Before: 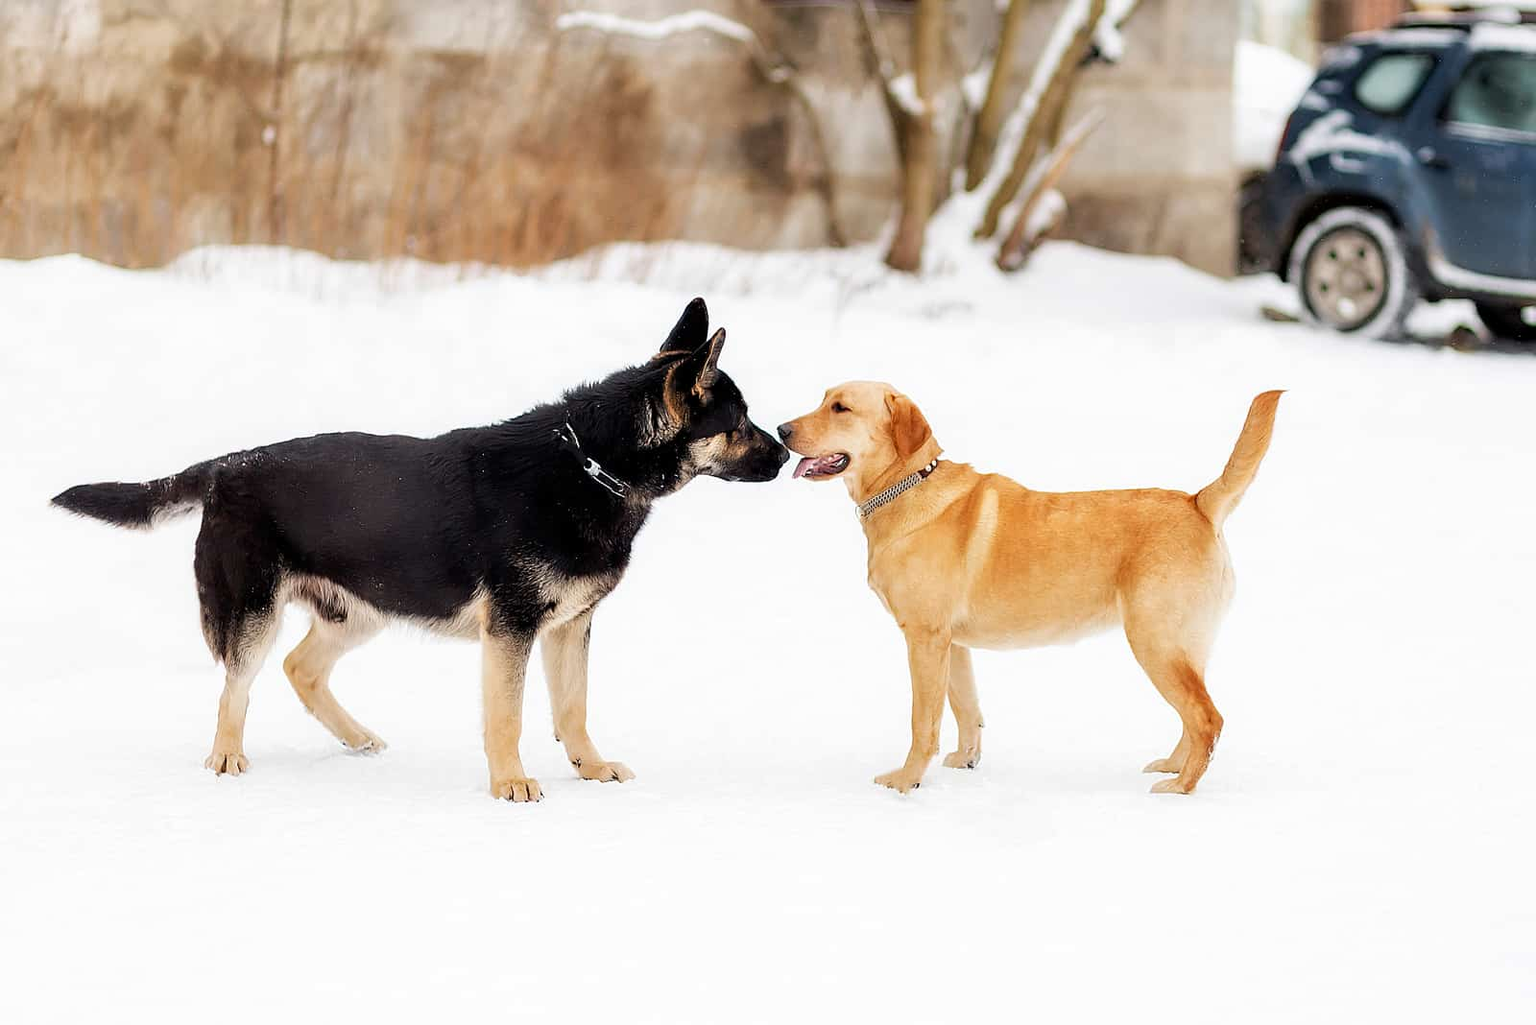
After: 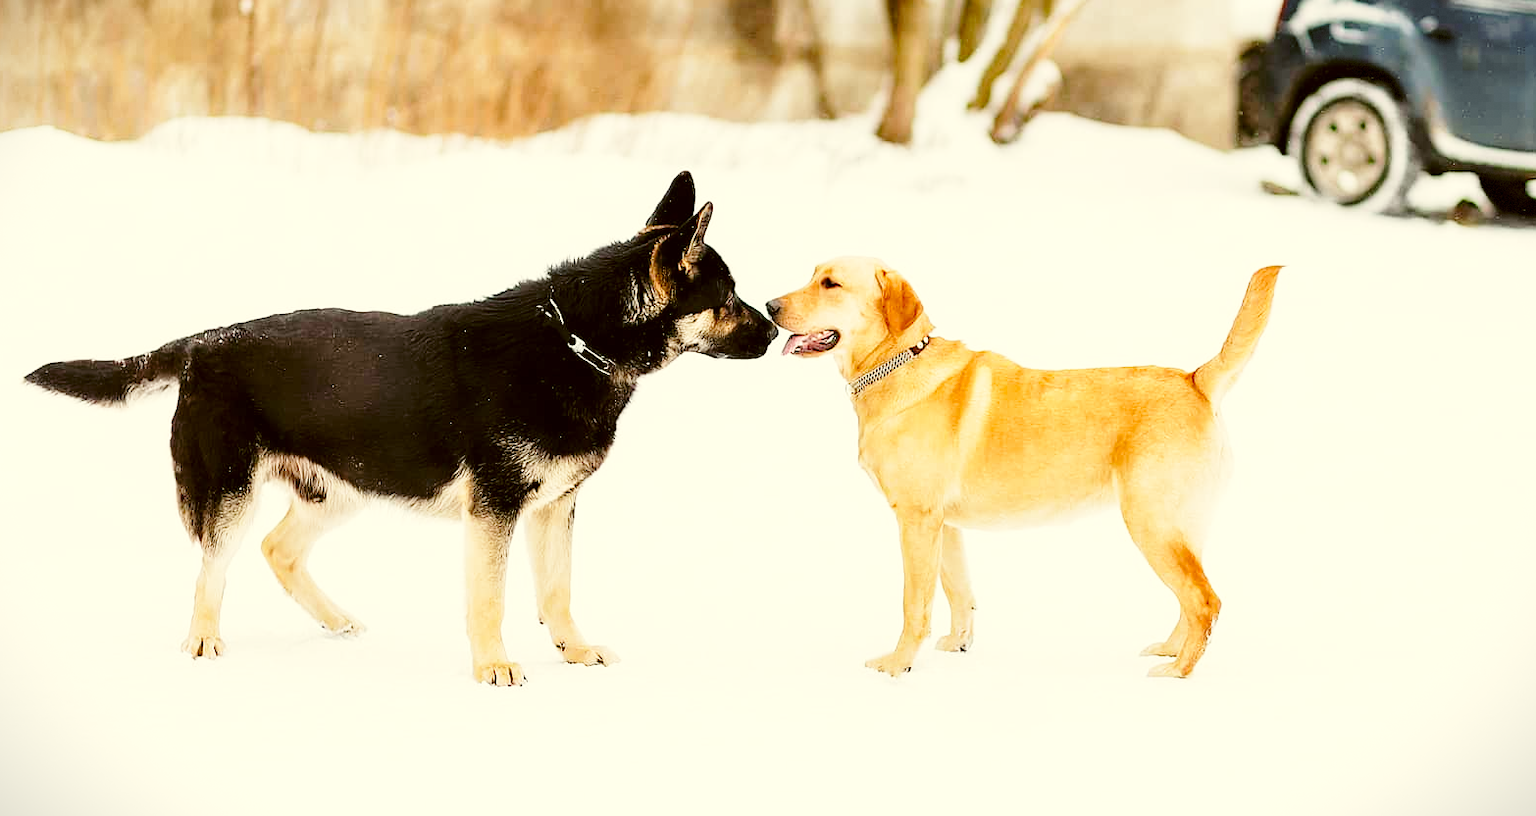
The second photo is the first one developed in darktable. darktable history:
base curve: curves: ch0 [(0, 0) (0.028, 0.03) (0.121, 0.232) (0.46, 0.748) (0.859, 0.968) (1, 1)], preserve colors none
vignetting: fall-off start 100%, brightness -0.406, saturation -0.3, width/height ratio 1.324, dithering 8-bit output, unbound false
crop and rotate: left 1.814%, top 12.818%, right 0.25%, bottom 9.225%
color correction: highlights a* -1.43, highlights b* 10.12, shadows a* 0.395, shadows b* 19.35
